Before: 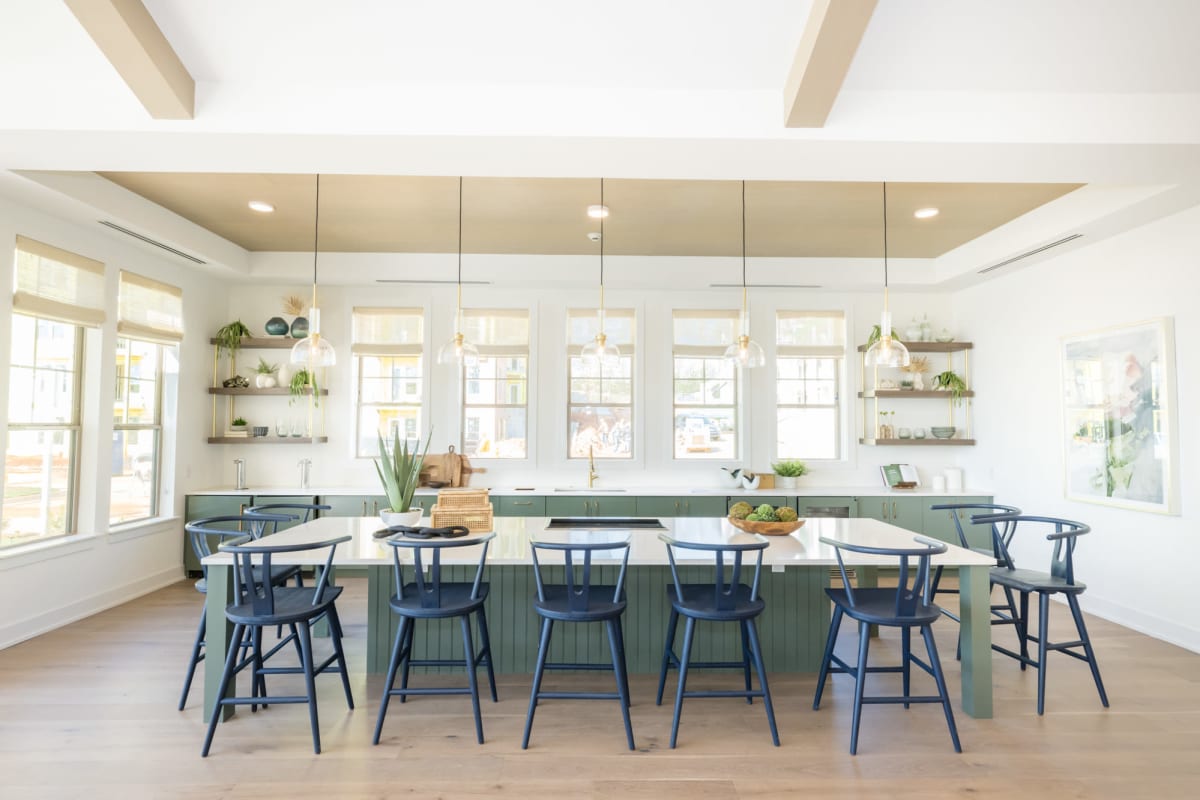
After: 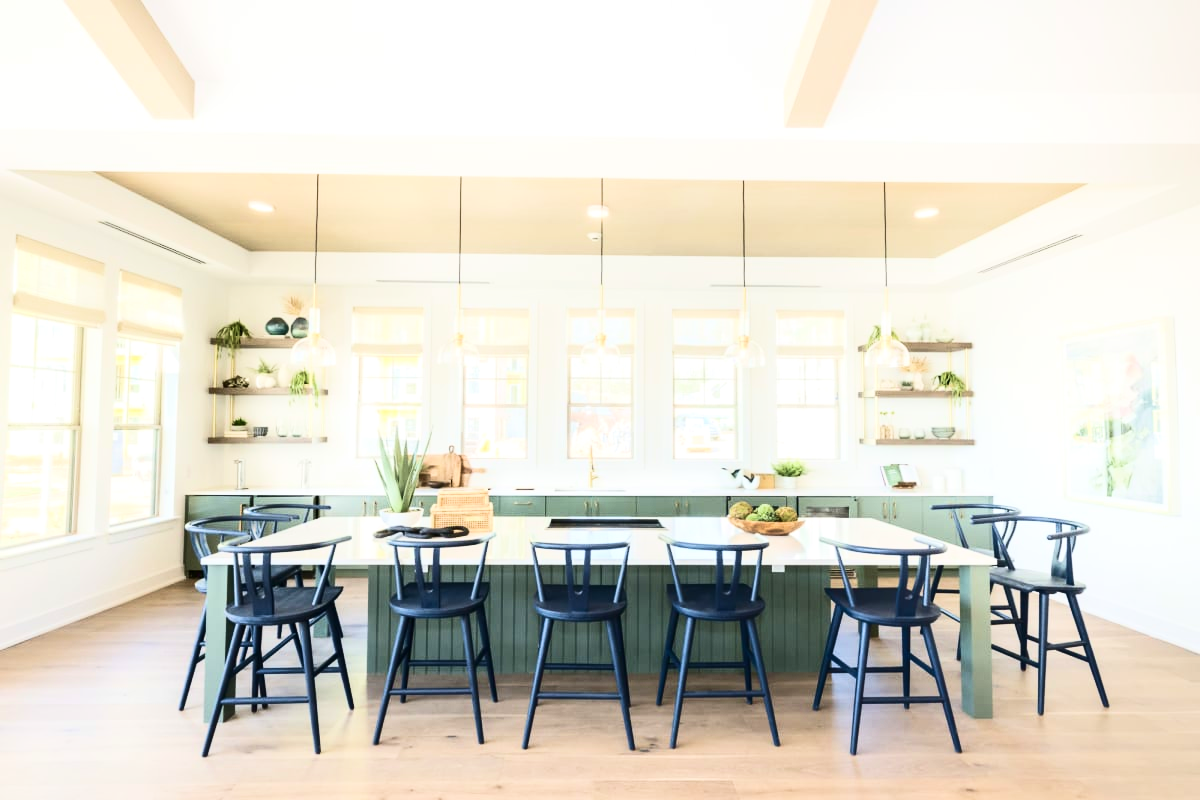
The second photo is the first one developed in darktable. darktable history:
contrast brightness saturation: contrast 0.385, brightness 0.097
velvia: strength 26.46%
exposure: exposure 0.129 EV, compensate exposure bias true, compensate highlight preservation false
